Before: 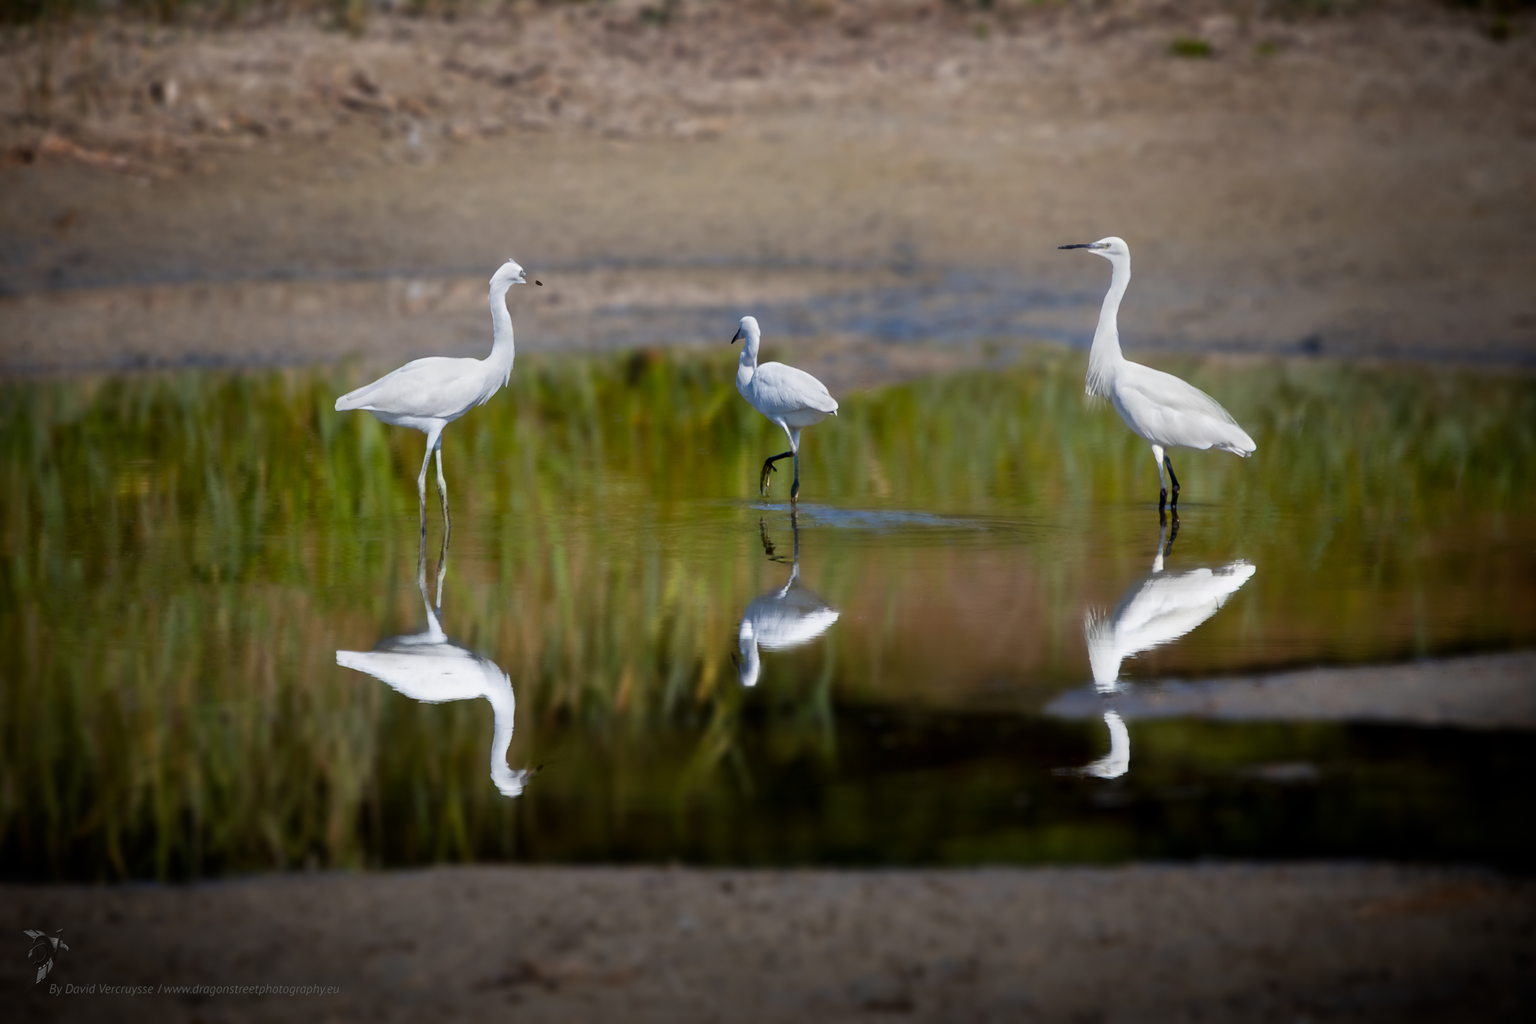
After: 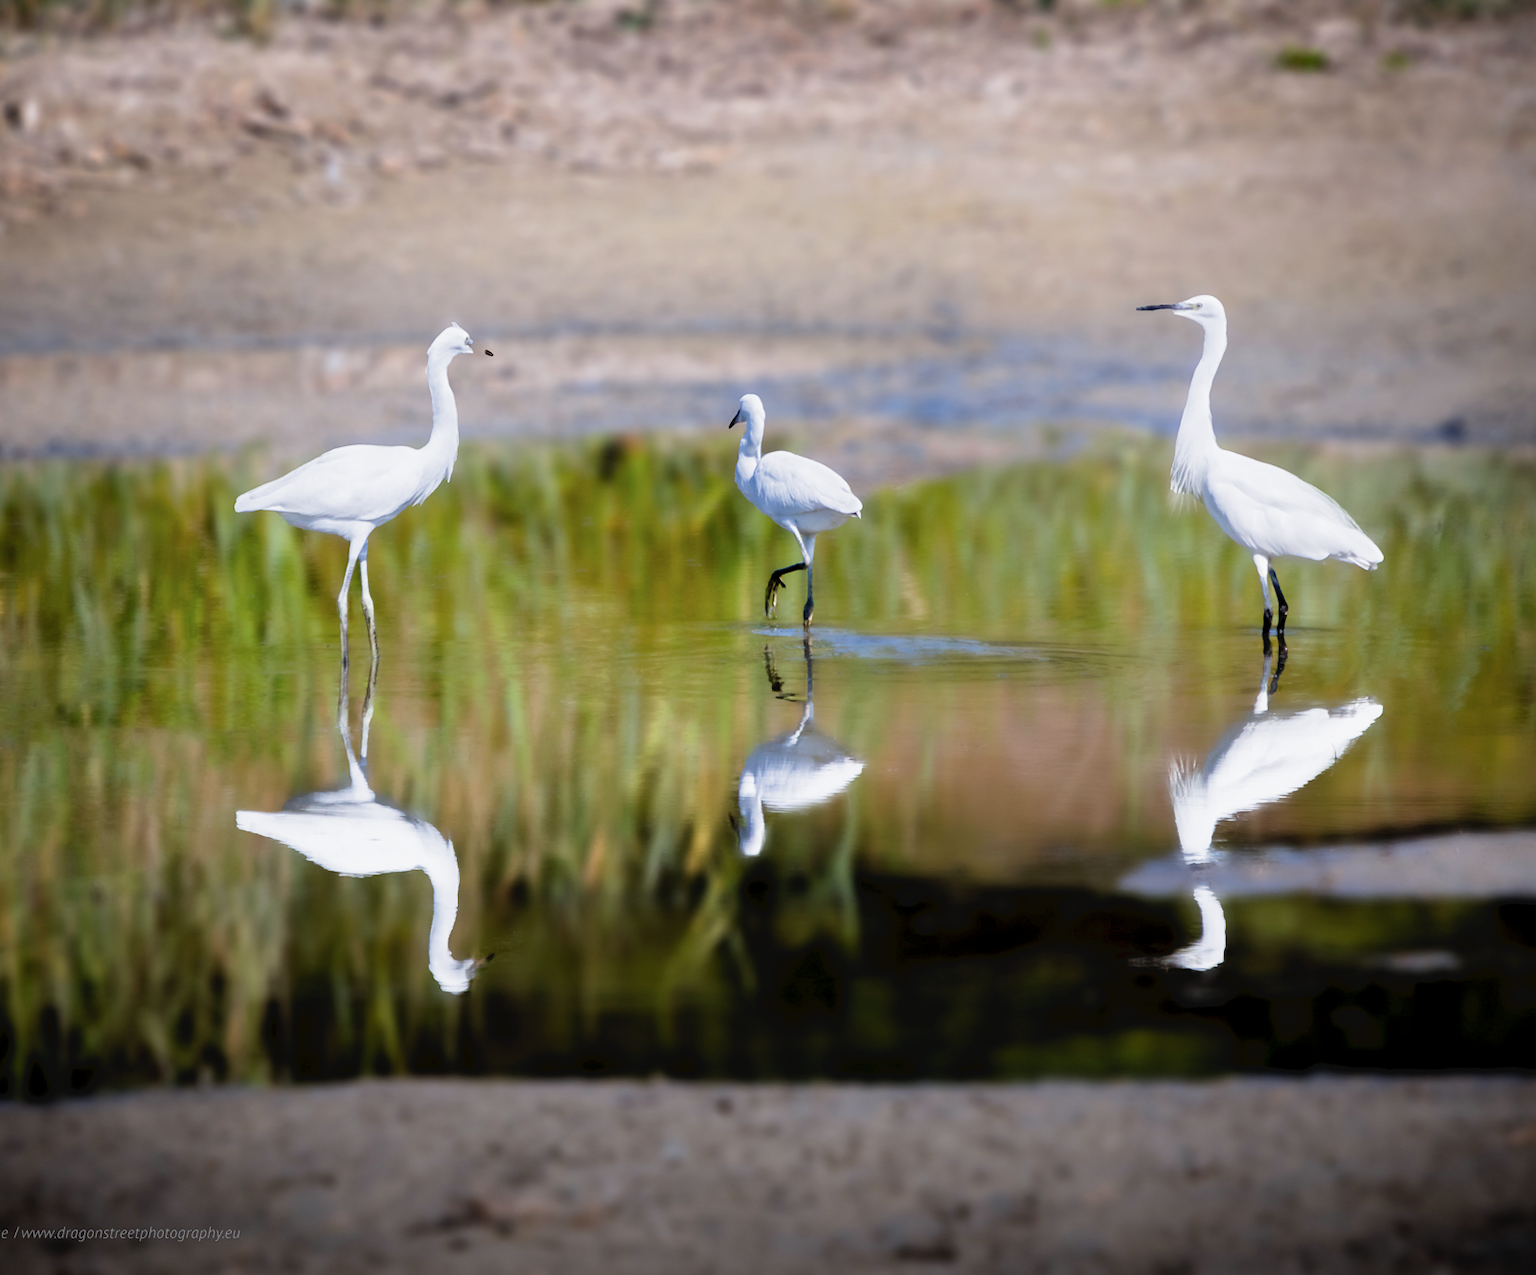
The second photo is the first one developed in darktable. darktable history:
color calibration: illuminant as shot in camera, x 0.358, y 0.373, temperature 4628.91 K
crop and rotate: left 9.597%, right 10.195%
tone curve: curves: ch0 [(0, 0) (0.003, 0.032) (0.011, 0.034) (0.025, 0.039) (0.044, 0.055) (0.069, 0.078) (0.1, 0.111) (0.136, 0.147) (0.177, 0.191) (0.224, 0.238) (0.277, 0.291) (0.335, 0.35) (0.399, 0.41) (0.468, 0.48) (0.543, 0.547) (0.623, 0.621) (0.709, 0.699) (0.801, 0.789) (0.898, 0.884) (1, 1)], preserve colors none
filmic rgb: middle gray luminance 9.23%, black relative exposure -10.55 EV, white relative exposure 3.45 EV, threshold 6 EV, target black luminance 0%, hardness 5.98, latitude 59.69%, contrast 1.087, highlights saturation mix 5%, shadows ↔ highlights balance 29.23%, add noise in highlights 0, color science v3 (2019), use custom middle-gray values true, iterations of high-quality reconstruction 0, contrast in highlights soft, enable highlight reconstruction true
